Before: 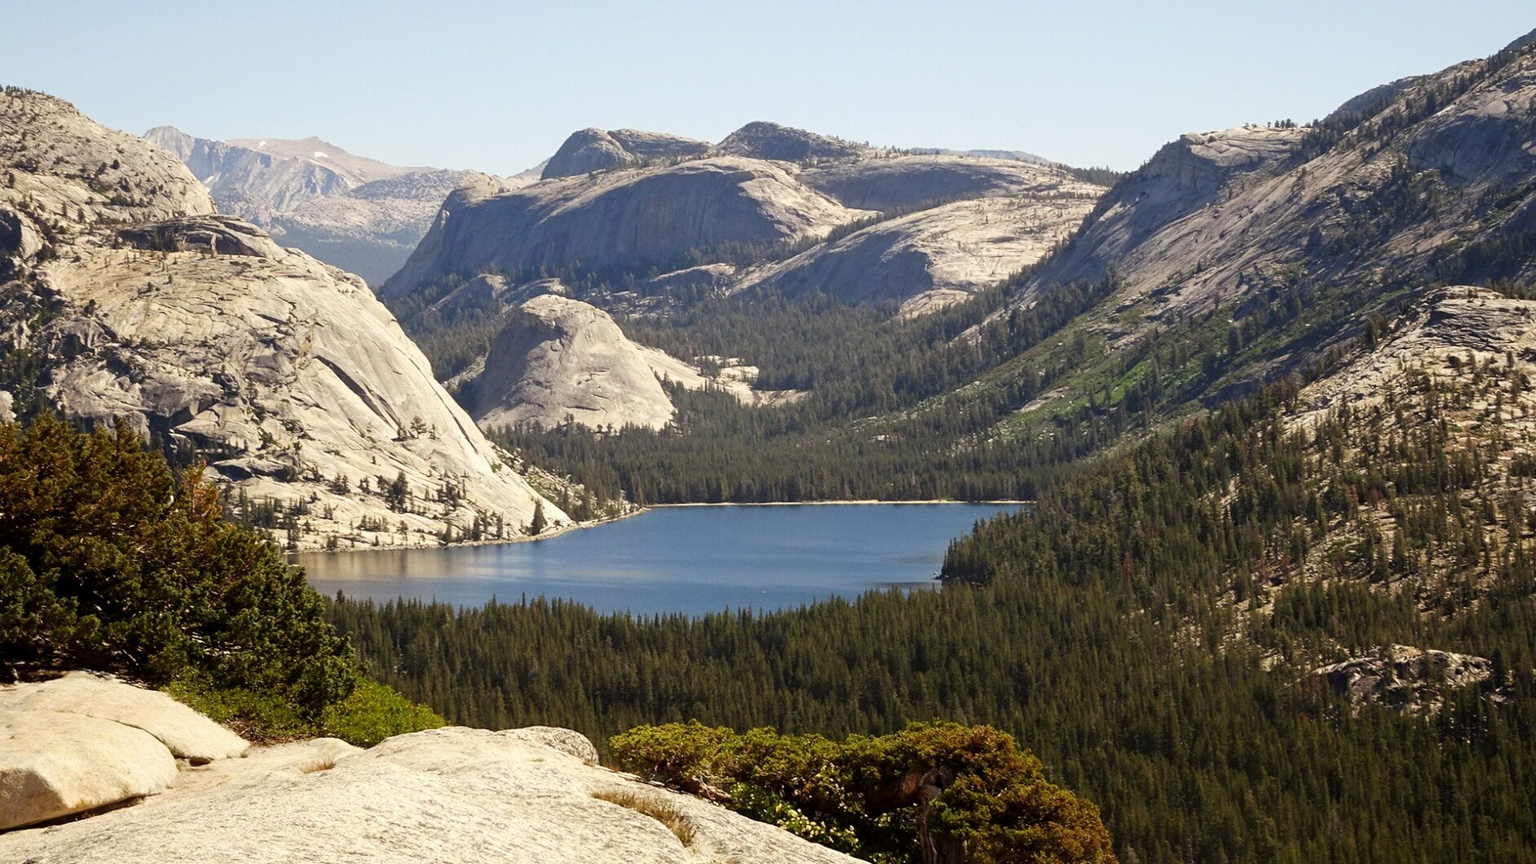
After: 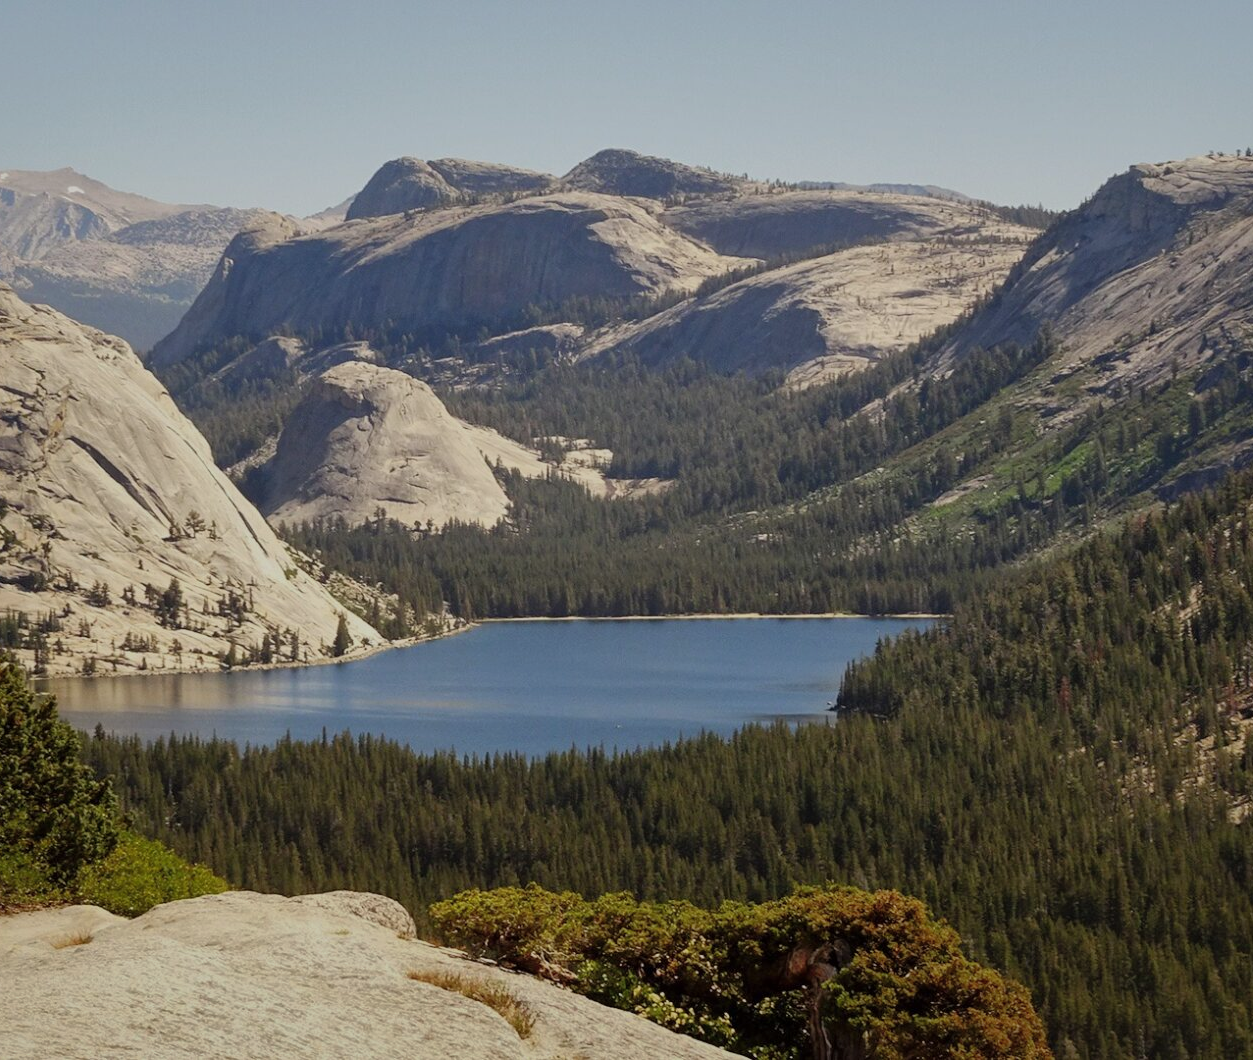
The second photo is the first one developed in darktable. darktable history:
shadows and highlights: shadows 40, highlights -60
exposure: exposure -0.462 EV, compensate highlight preservation false
crop: left 16.899%, right 16.556%
